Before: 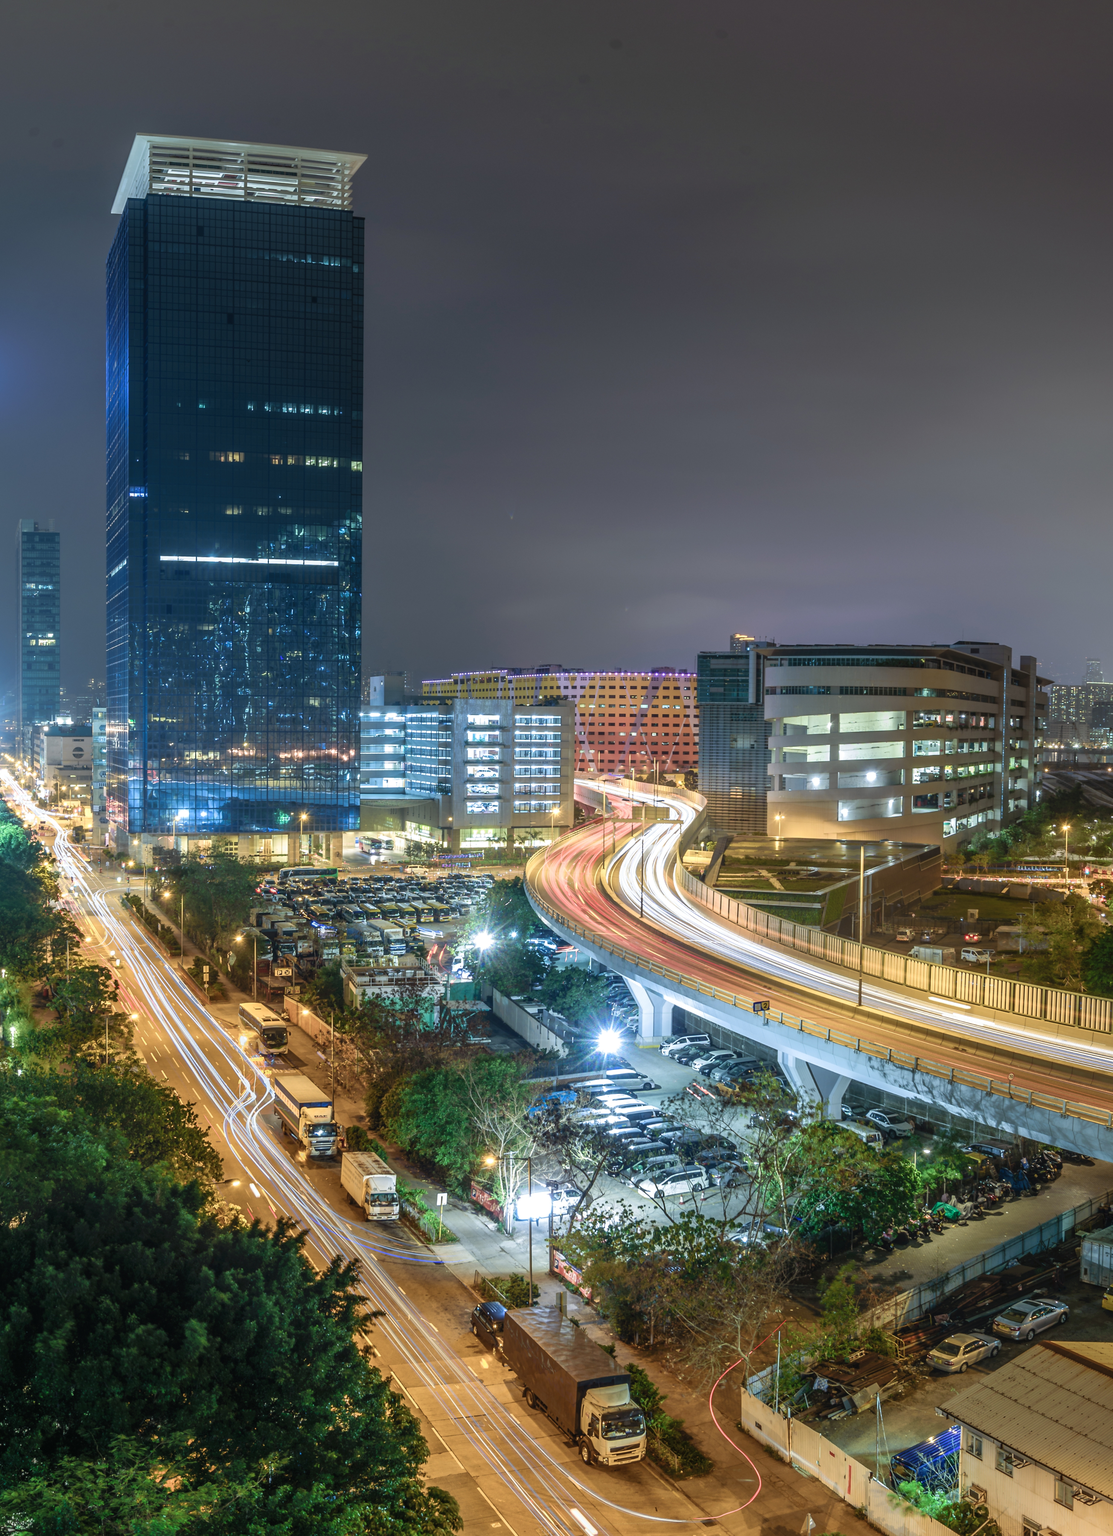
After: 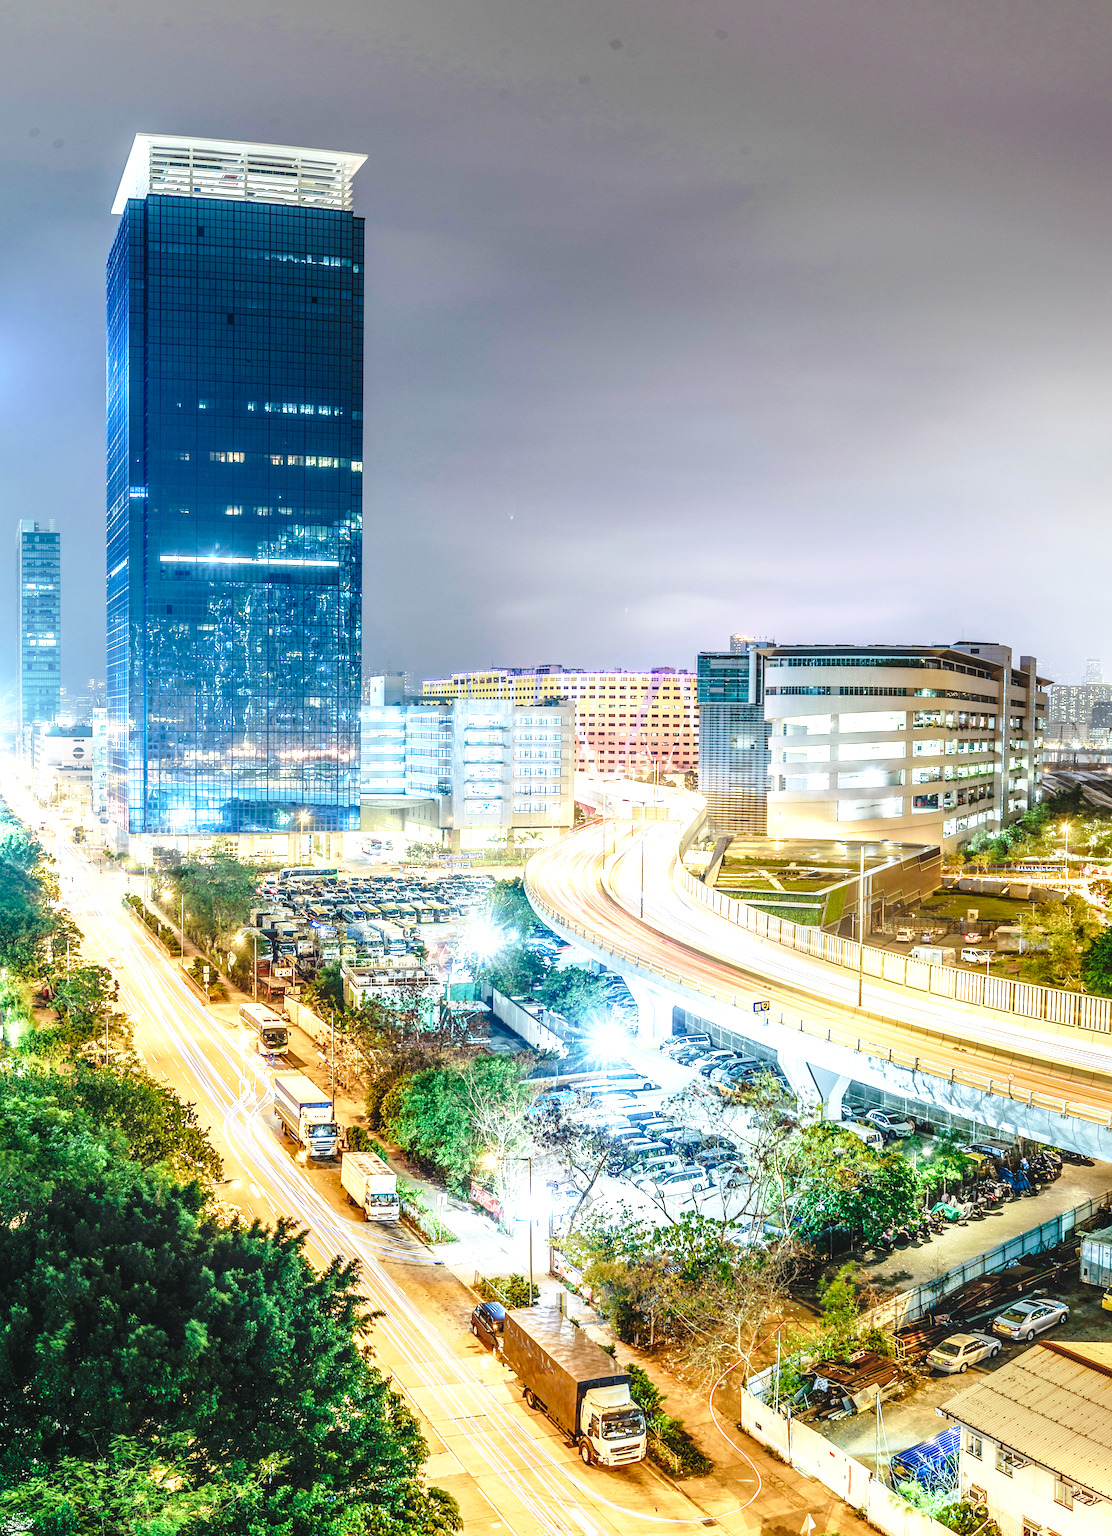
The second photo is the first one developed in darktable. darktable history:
sharpen: on, module defaults
local contrast: on, module defaults
exposure: black level correction 0, exposure 1.388 EV, compensate exposure bias true, compensate highlight preservation false
base curve: curves: ch0 [(0, 0) (0.04, 0.03) (0.133, 0.232) (0.448, 0.748) (0.843, 0.968) (1, 1)], preserve colors none
